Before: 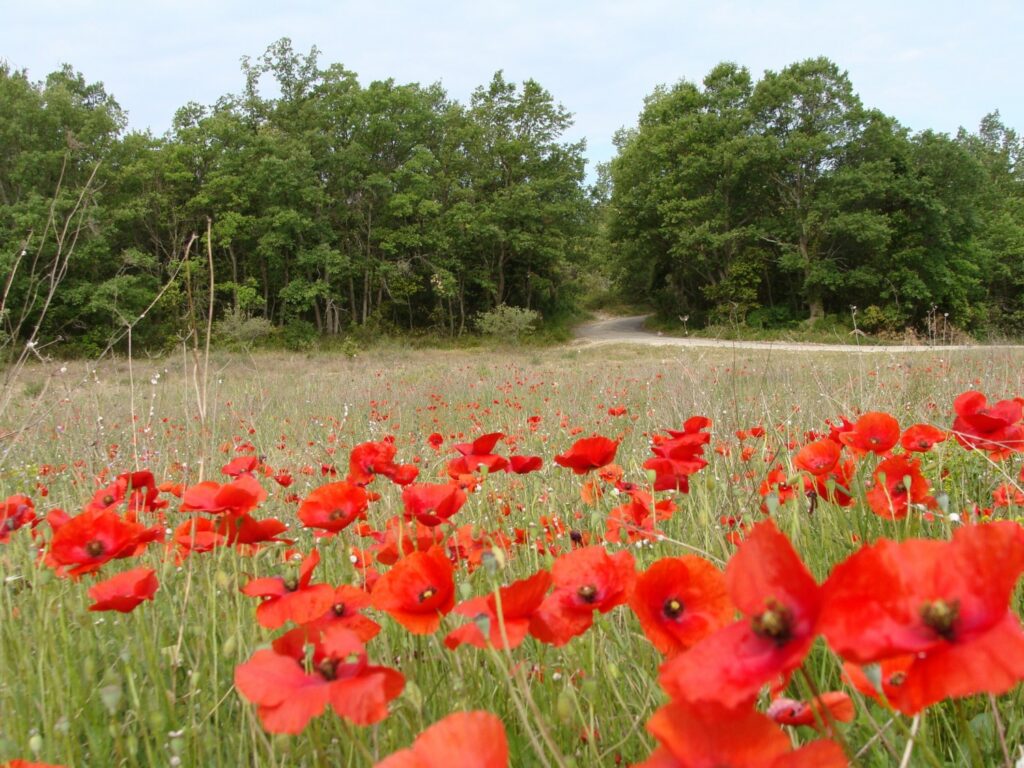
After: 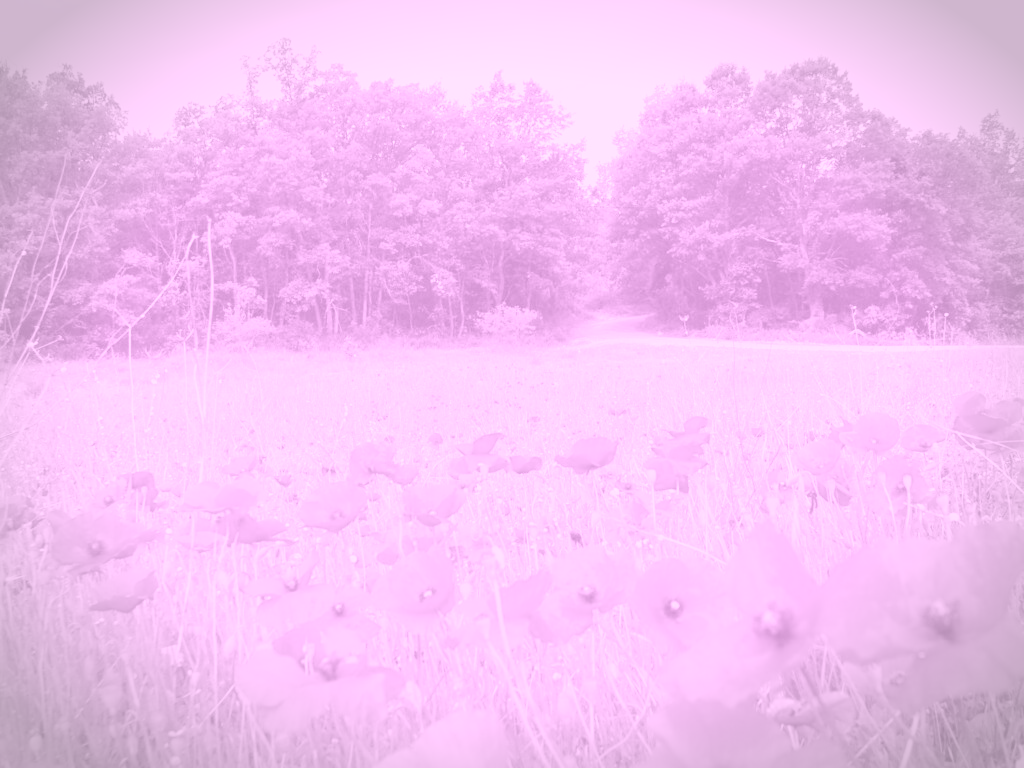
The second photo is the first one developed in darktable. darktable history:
sharpen: amount 0.2
vignetting: automatic ratio true
colorize: hue 331.2°, saturation 75%, source mix 30.28%, lightness 70.52%, version 1
base curve: curves: ch0 [(0, 0) (0.204, 0.334) (0.55, 0.733) (1, 1)], preserve colors none
